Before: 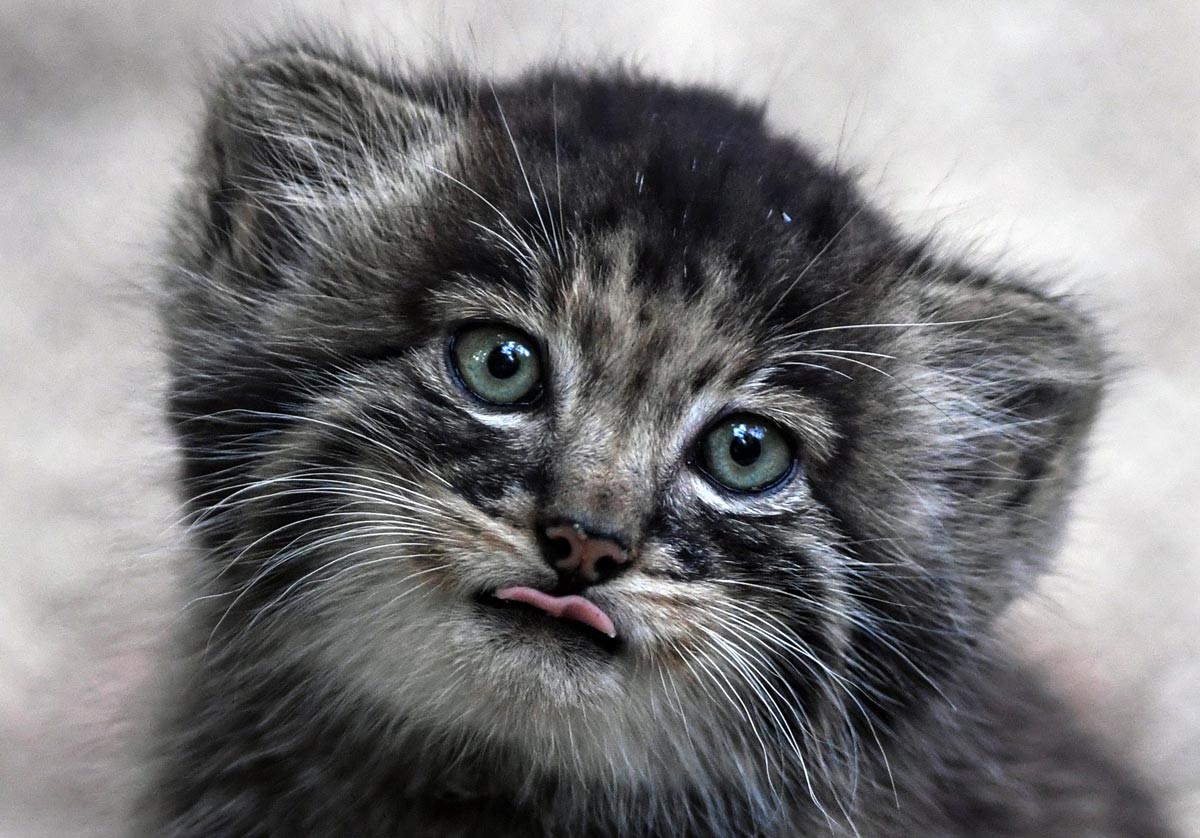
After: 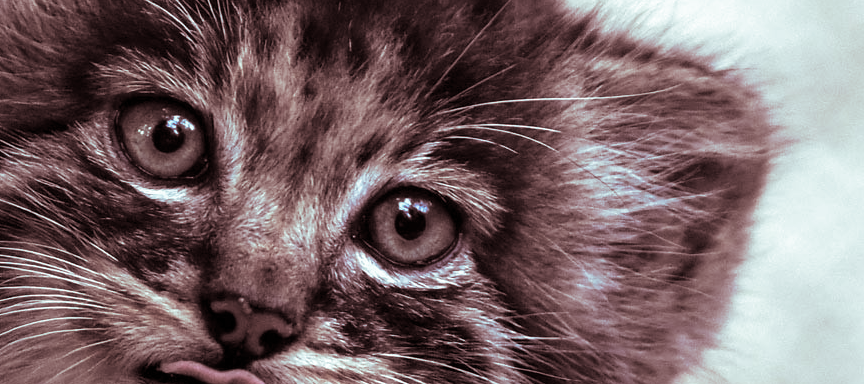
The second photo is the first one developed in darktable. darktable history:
split-toning: shadows › saturation 0.3, highlights › hue 180°, highlights › saturation 0.3, compress 0%
crop and rotate: left 27.938%, top 27.046%, bottom 27.046%
